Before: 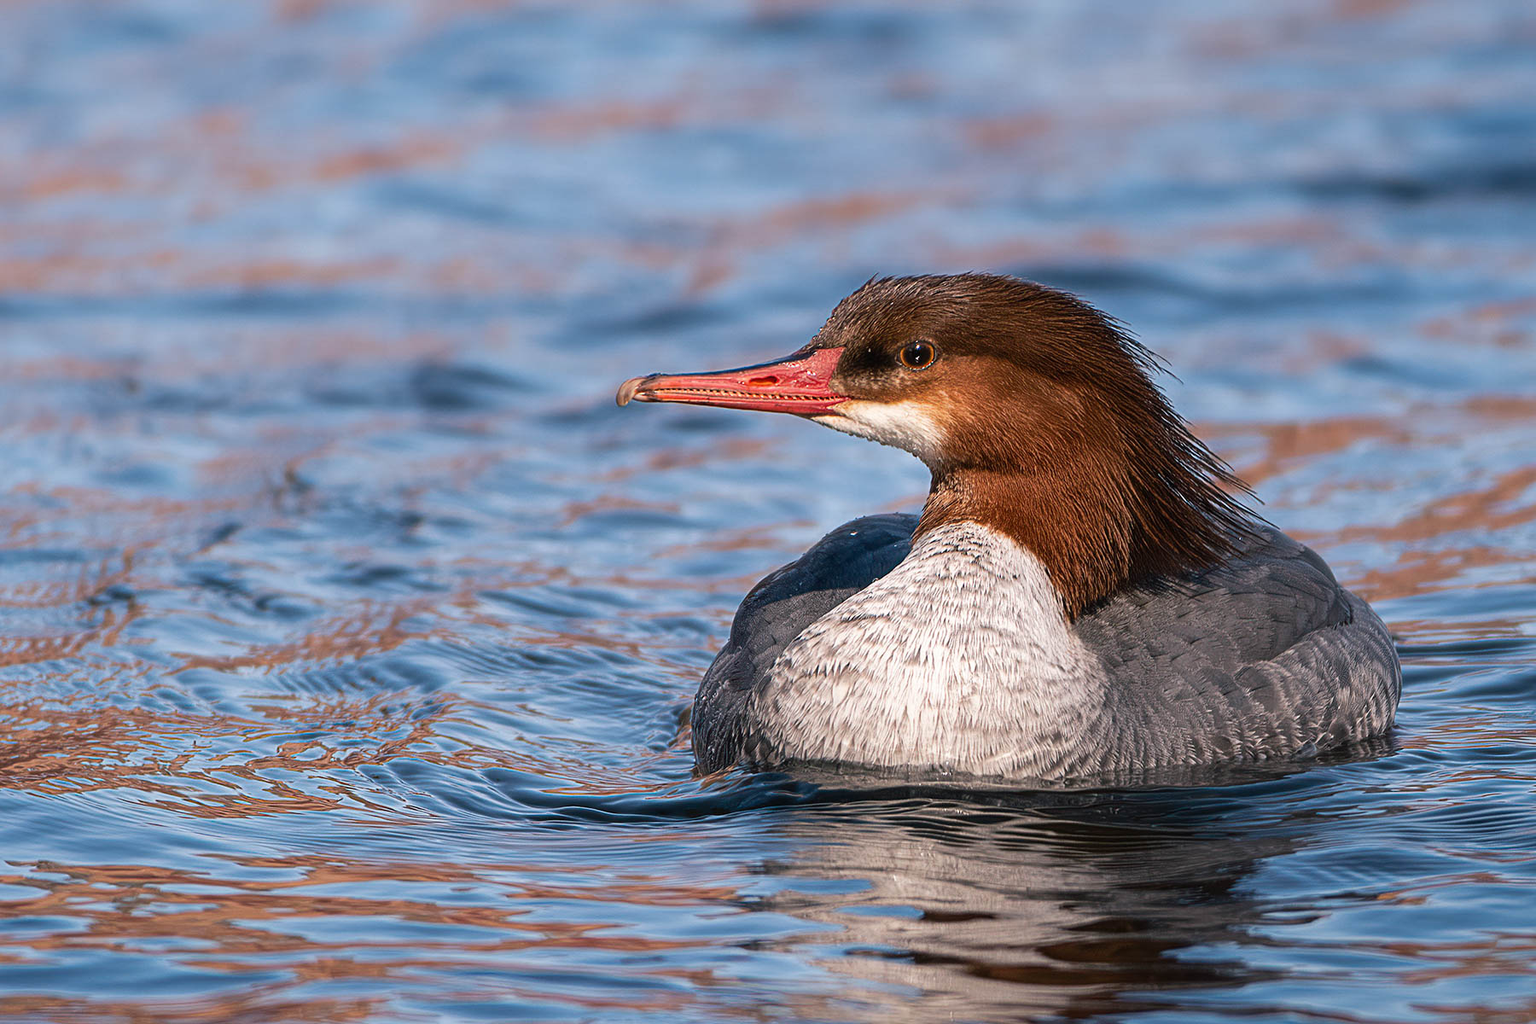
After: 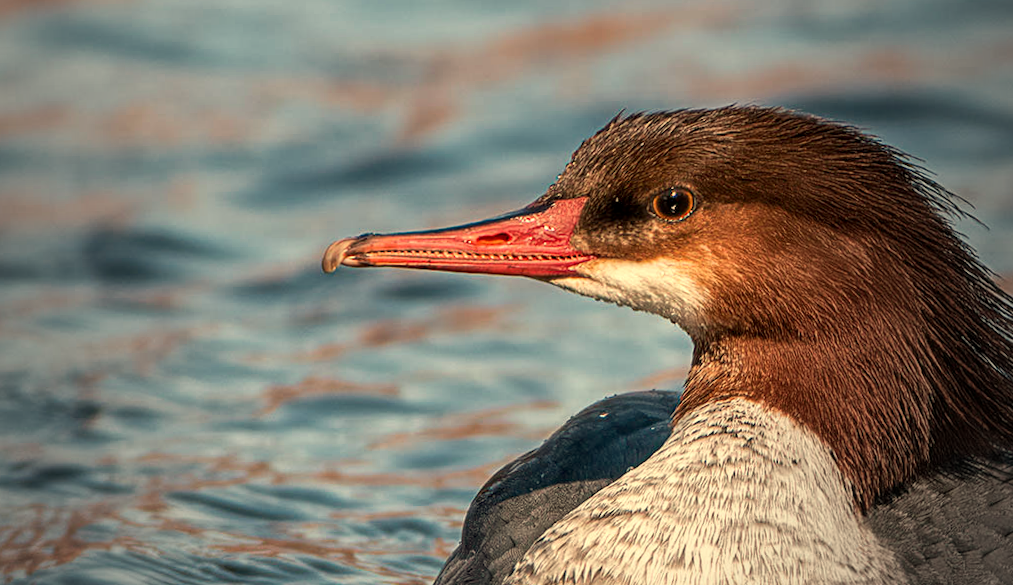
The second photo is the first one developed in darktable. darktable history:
local contrast: on, module defaults
crop: left 20.932%, top 15.471%, right 21.848%, bottom 34.081%
rotate and perspective: rotation -1.32°, lens shift (horizontal) -0.031, crop left 0.015, crop right 0.985, crop top 0.047, crop bottom 0.982
vignetting: fall-off start 72.14%, fall-off radius 108.07%, brightness -0.713, saturation -0.488, center (-0.054, -0.359), width/height ratio 0.729
color zones: curves: ch0 [(0, 0.5) (0.143, 0.5) (0.286, 0.5) (0.429, 0.495) (0.571, 0.437) (0.714, 0.44) (0.857, 0.496) (1, 0.5)]
white balance: red 1.08, blue 0.791
